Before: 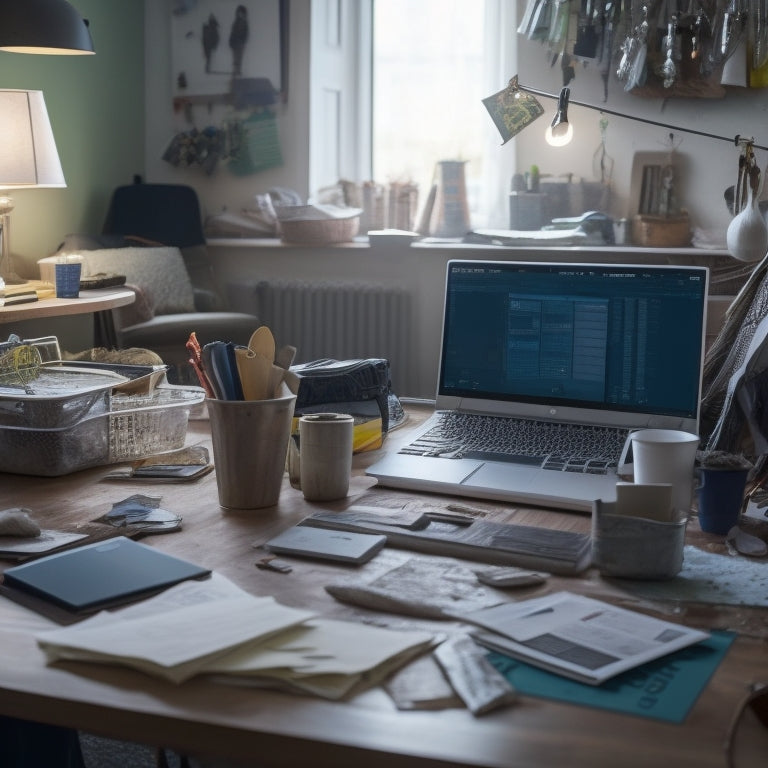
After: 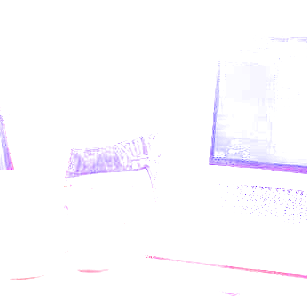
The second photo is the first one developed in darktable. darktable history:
exposure: black level correction 0, exposure 2.088 EV, compensate exposure bias true, compensate highlight preservation false
filmic rgb: black relative exposure -4.91 EV, white relative exposure 2.84 EV, hardness 3.7
white balance: red 8, blue 8
crop: left 30%, top 30%, right 30%, bottom 30%
